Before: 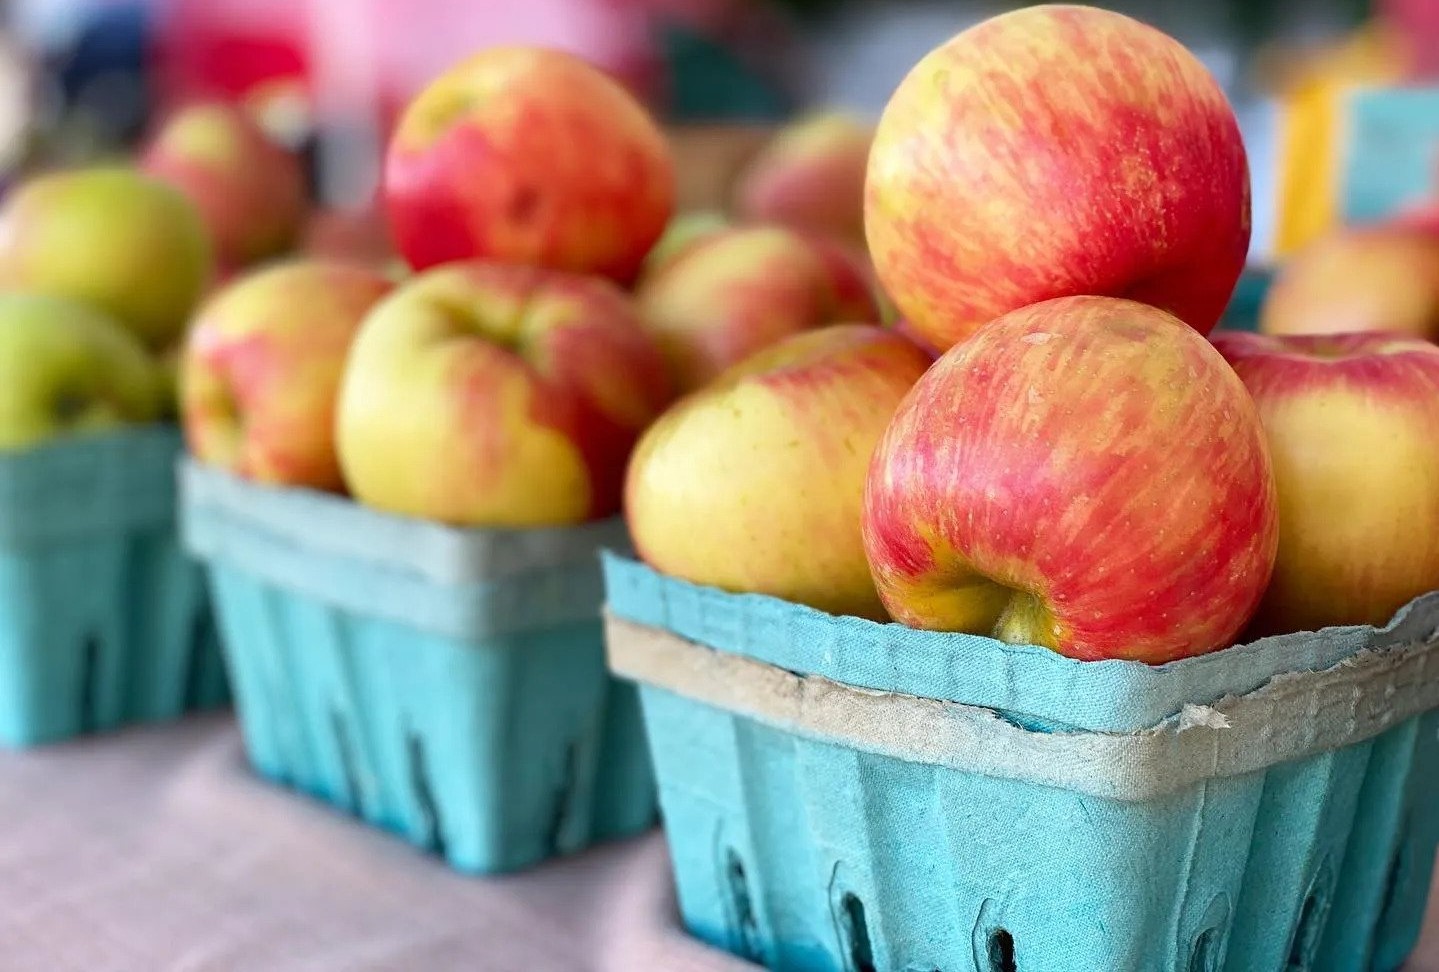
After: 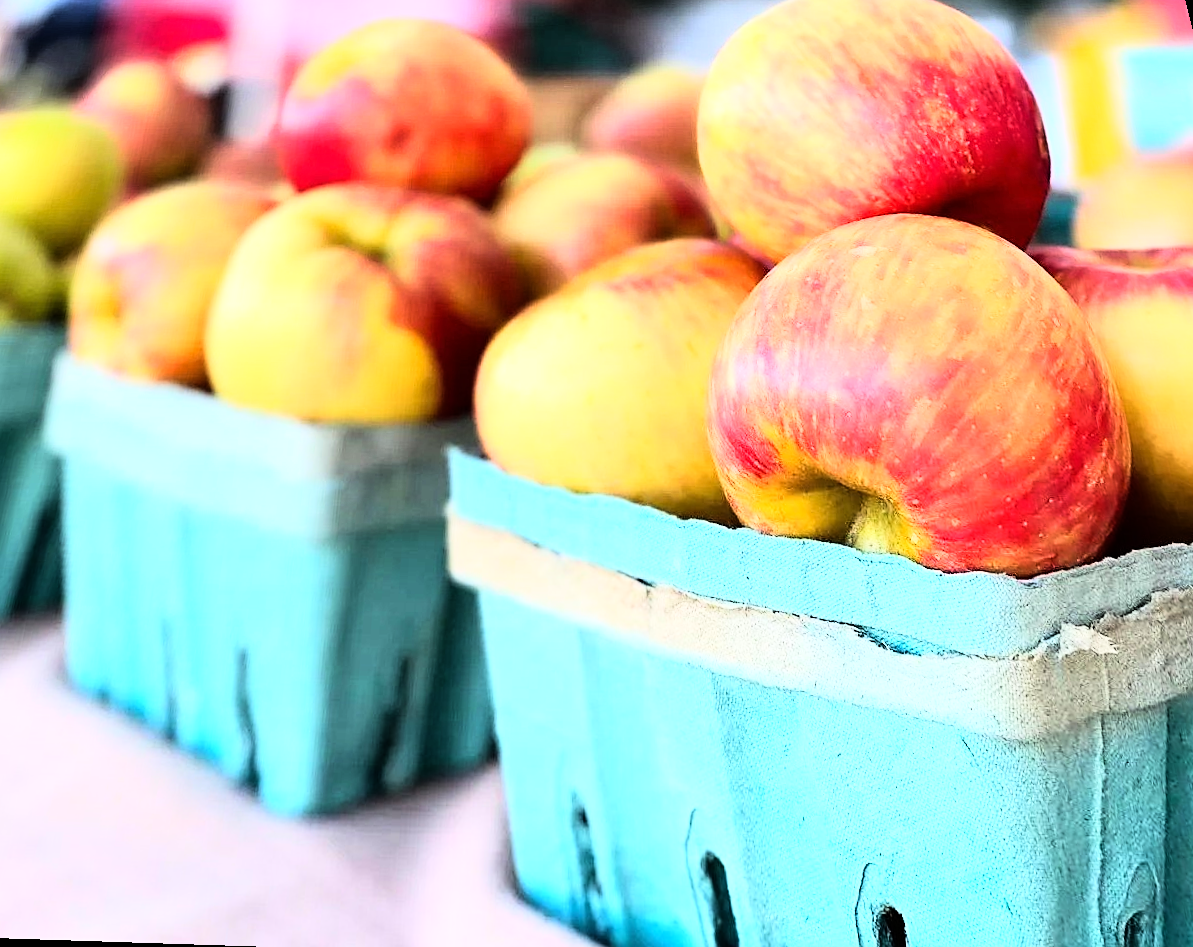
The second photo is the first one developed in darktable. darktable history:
rgb curve: curves: ch0 [(0, 0) (0.21, 0.15) (0.24, 0.21) (0.5, 0.75) (0.75, 0.96) (0.89, 0.99) (1, 1)]; ch1 [(0, 0.02) (0.21, 0.13) (0.25, 0.2) (0.5, 0.67) (0.75, 0.9) (0.89, 0.97) (1, 1)]; ch2 [(0, 0.02) (0.21, 0.13) (0.25, 0.2) (0.5, 0.67) (0.75, 0.9) (0.89, 0.97) (1, 1)], compensate middle gray true
sharpen: radius 1.864, amount 0.398, threshold 1.271
rotate and perspective: rotation 0.72°, lens shift (vertical) -0.352, lens shift (horizontal) -0.051, crop left 0.152, crop right 0.859, crop top 0.019, crop bottom 0.964
